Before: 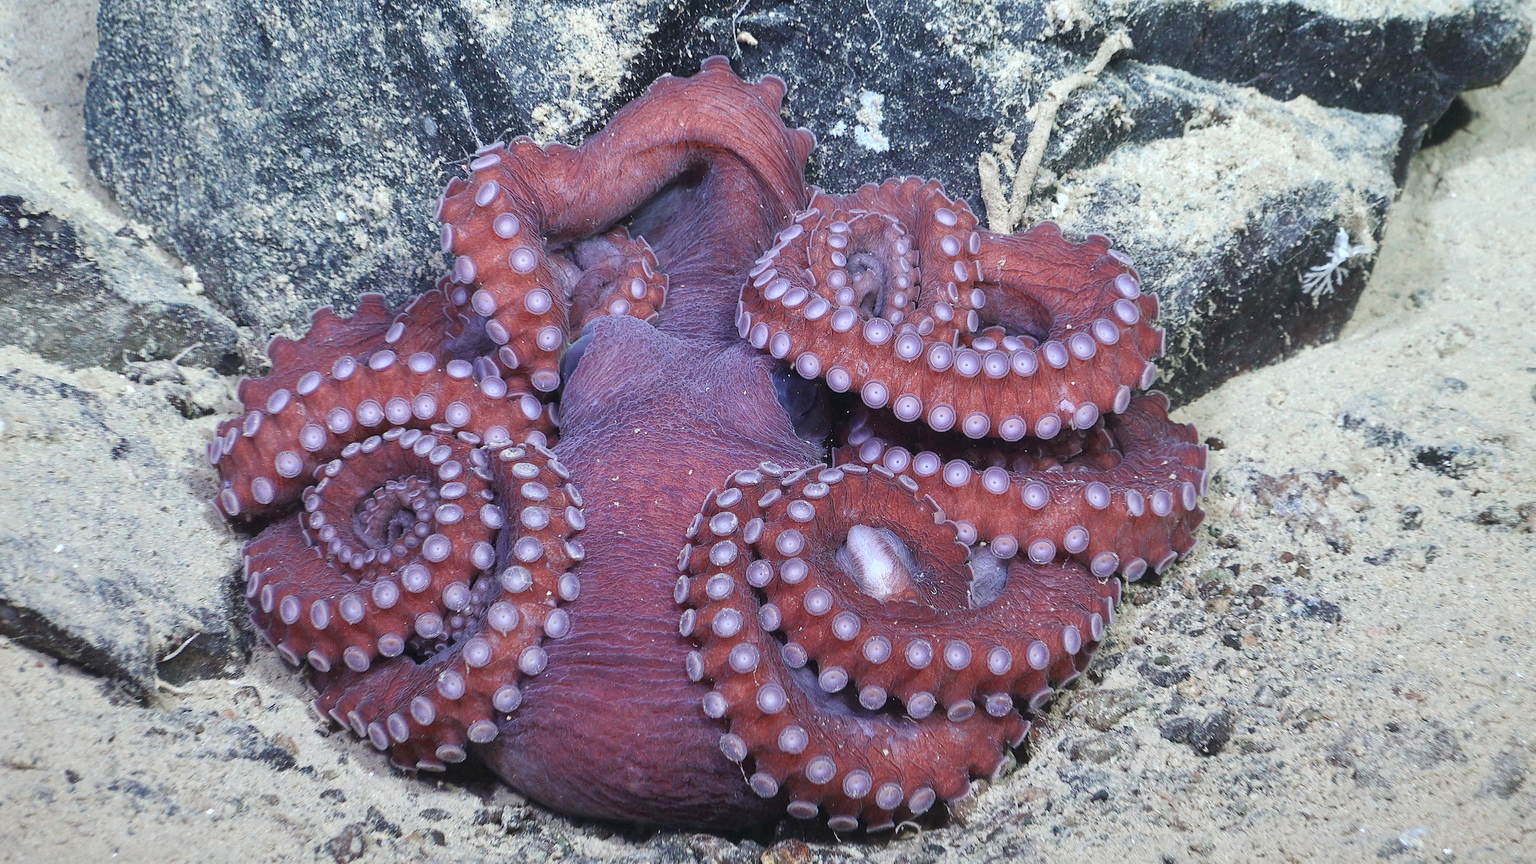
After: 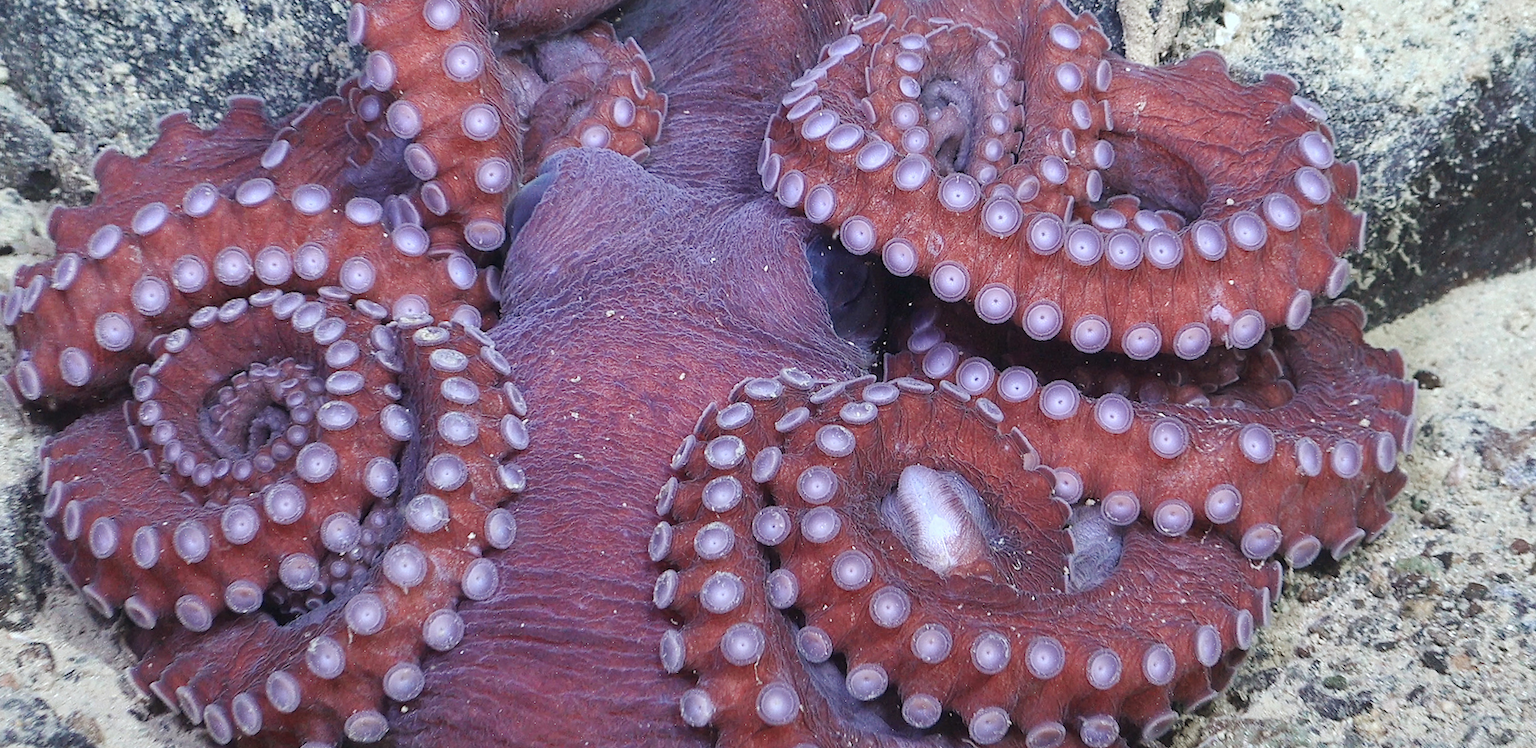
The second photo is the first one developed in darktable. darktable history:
white balance: emerald 1
crop and rotate: angle -3.37°, left 9.79%, top 20.73%, right 12.42%, bottom 11.82%
